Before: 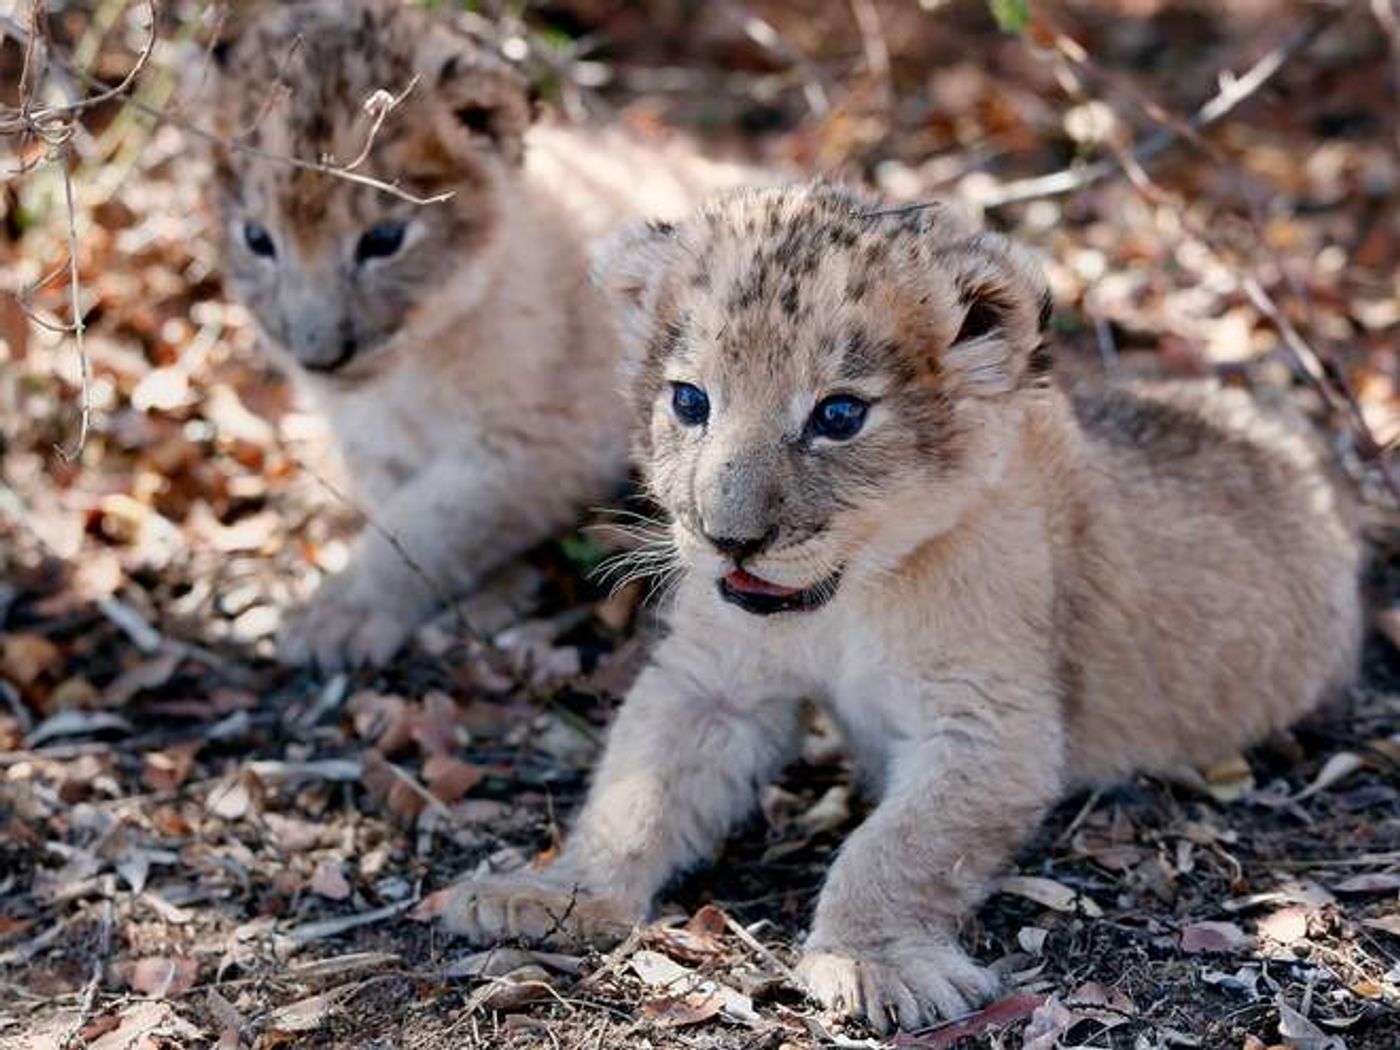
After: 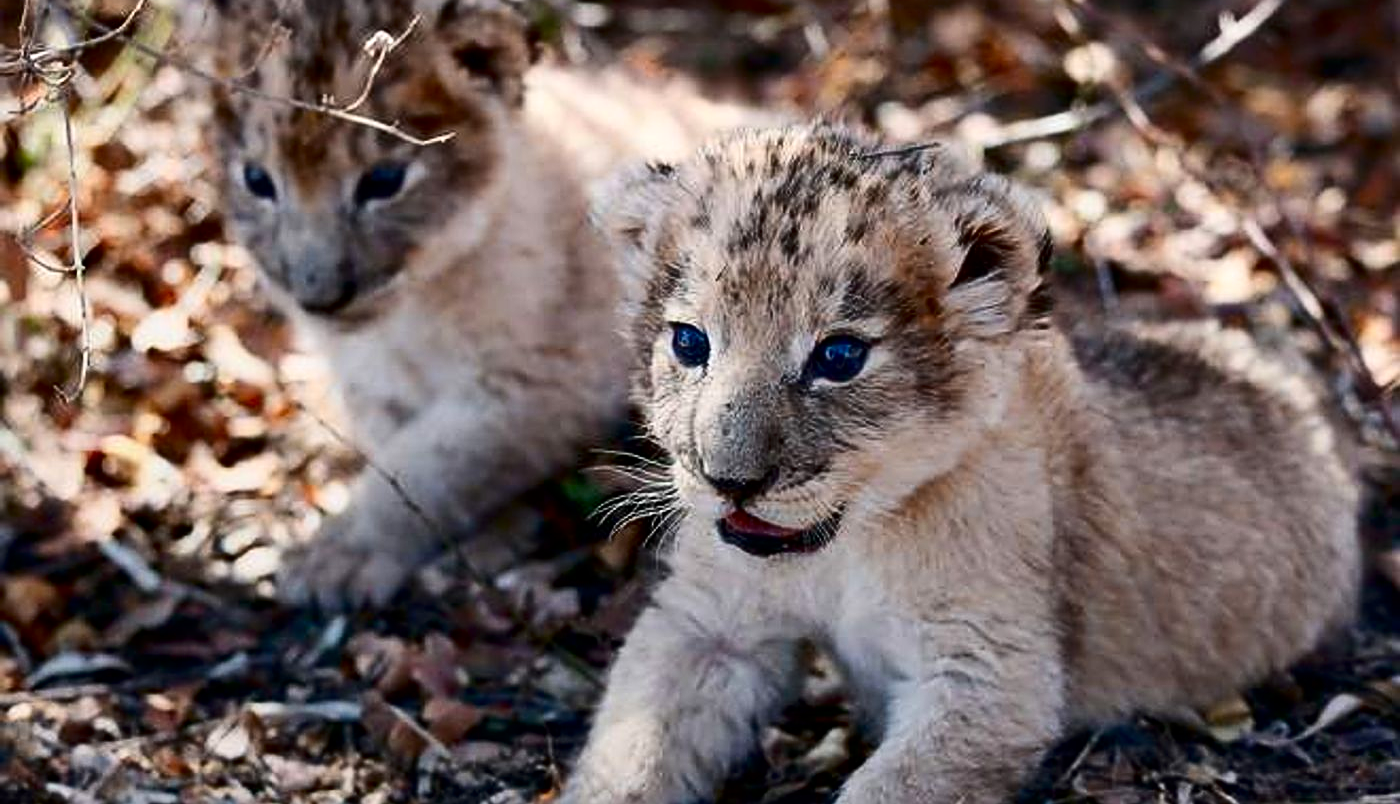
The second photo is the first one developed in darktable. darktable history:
crop: top 5.671%, bottom 17.669%
sharpen: on, module defaults
contrast brightness saturation: contrast 0.207, brightness -0.108, saturation 0.207
color zones: curves: ch1 [(0.077, 0.436) (0.25, 0.5) (0.75, 0.5)]
